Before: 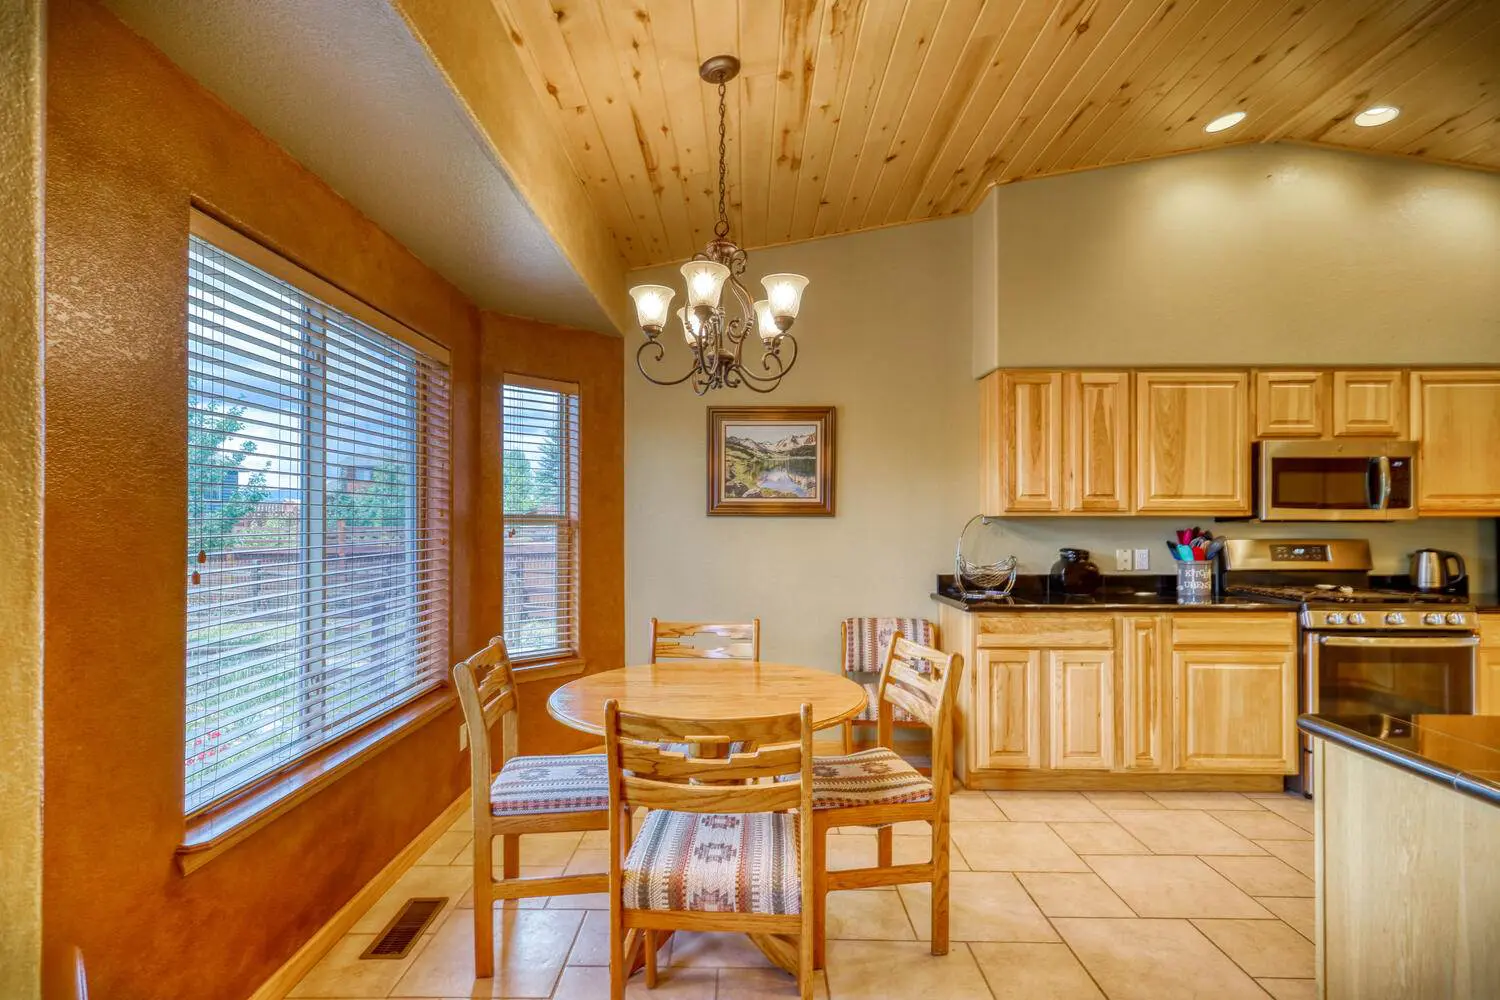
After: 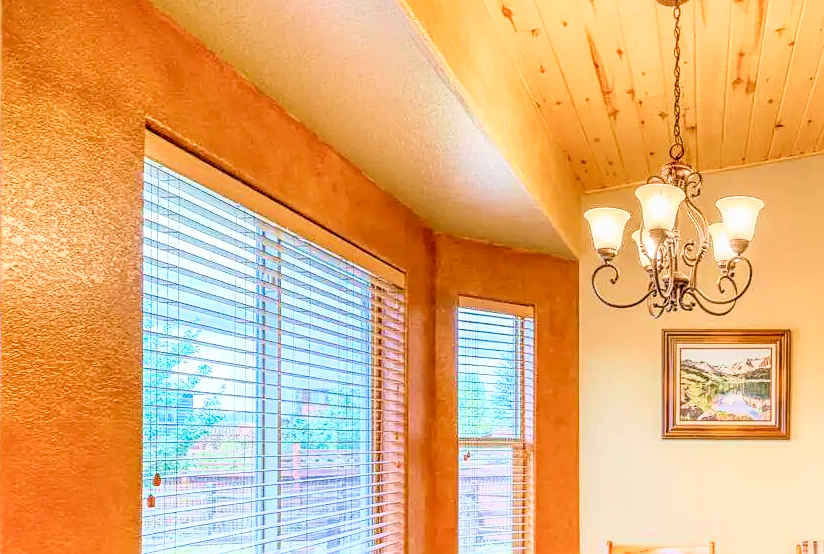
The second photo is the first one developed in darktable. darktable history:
local contrast: on, module defaults
exposure: black level correction 0, exposure 1.299 EV, compensate highlight preservation false
tone curve: curves: ch0 [(0, 0) (0.091, 0.077) (0.389, 0.458) (0.745, 0.82) (0.844, 0.908) (0.909, 0.942) (1, 0.973)]; ch1 [(0, 0) (0.437, 0.404) (0.5, 0.5) (0.529, 0.556) (0.58, 0.603) (0.616, 0.649) (1, 1)]; ch2 [(0, 0) (0.442, 0.415) (0.5, 0.5) (0.535, 0.557) (0.585, 0.62) (1, 1)], color space Lab, independent channels, preserve colors none
crop and rotate: left 3.033%, top 7.707%, right 41.983%, bottom 36.867%
sharpen: on, module defaults
filmic rgb: black relative exposure -7.65 EV, white relative exposure 4.56 EV, hardness 3.61, iterations of high-quality reconstruction 10
